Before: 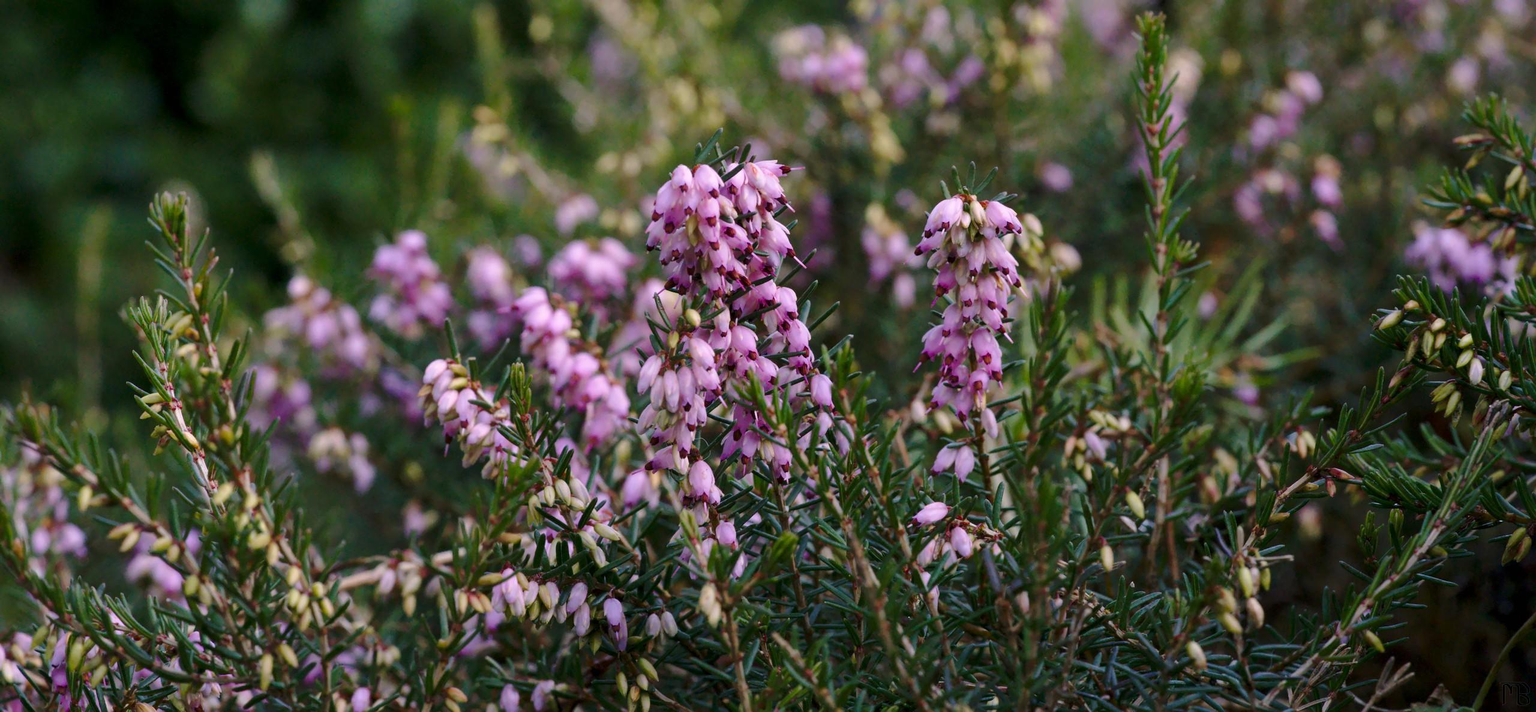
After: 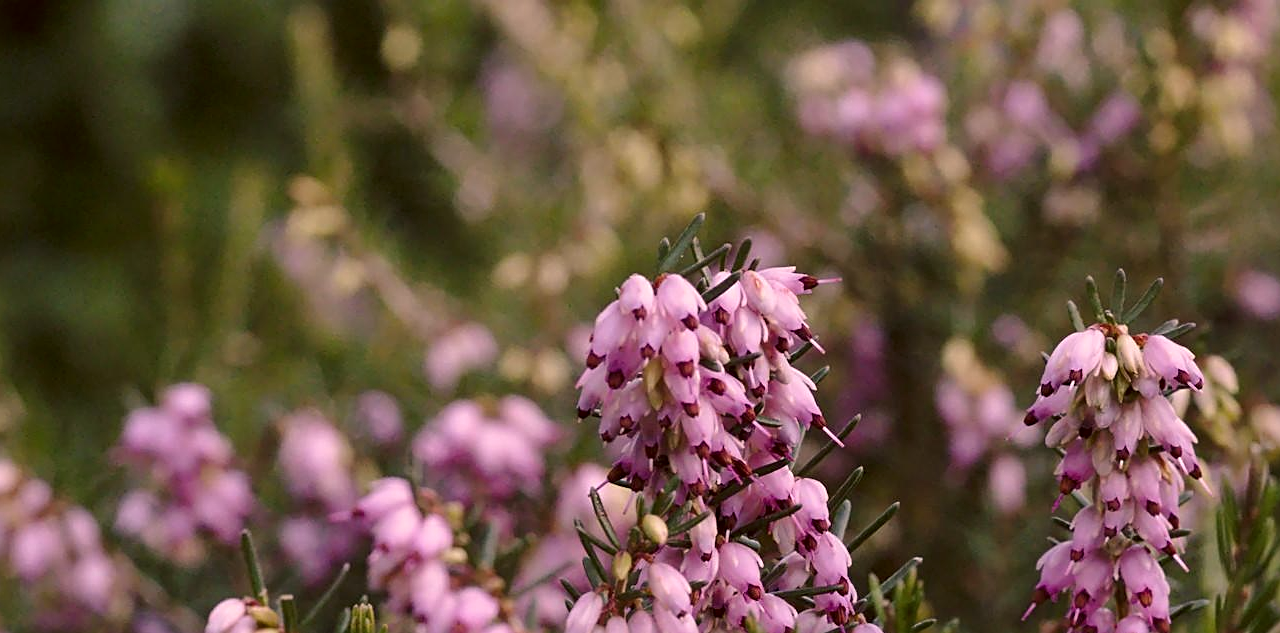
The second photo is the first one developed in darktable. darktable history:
color correction: highlights a* 10.21, highlights b* 9.68, shadows a* 8.09, shadows b* 8.01, saturation 0.81
crop: left 19.537%, right 30.433%, bottom 46.584%
sharpen: on, module defaults
